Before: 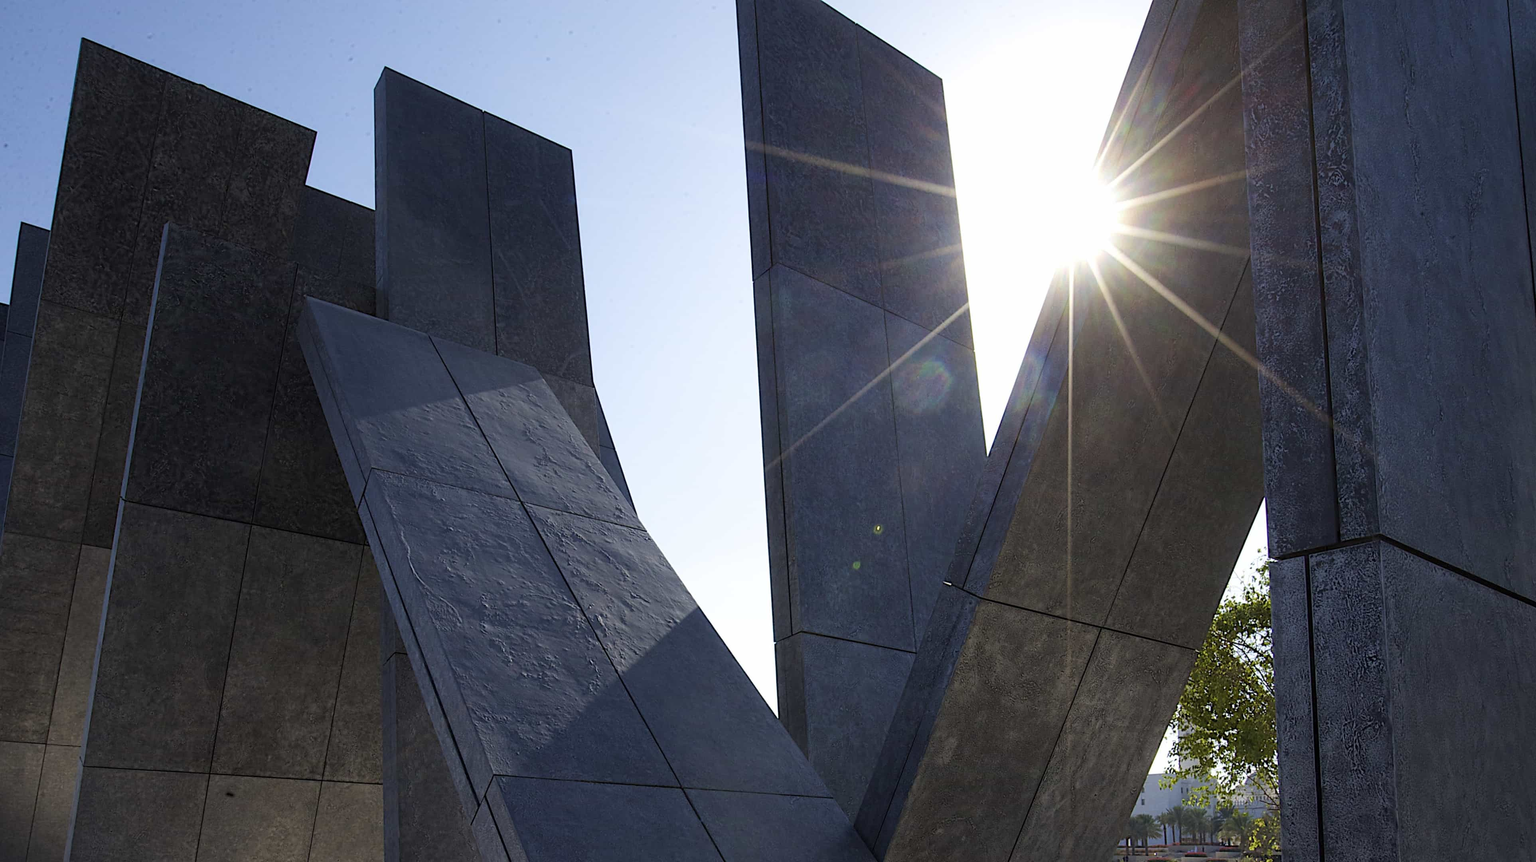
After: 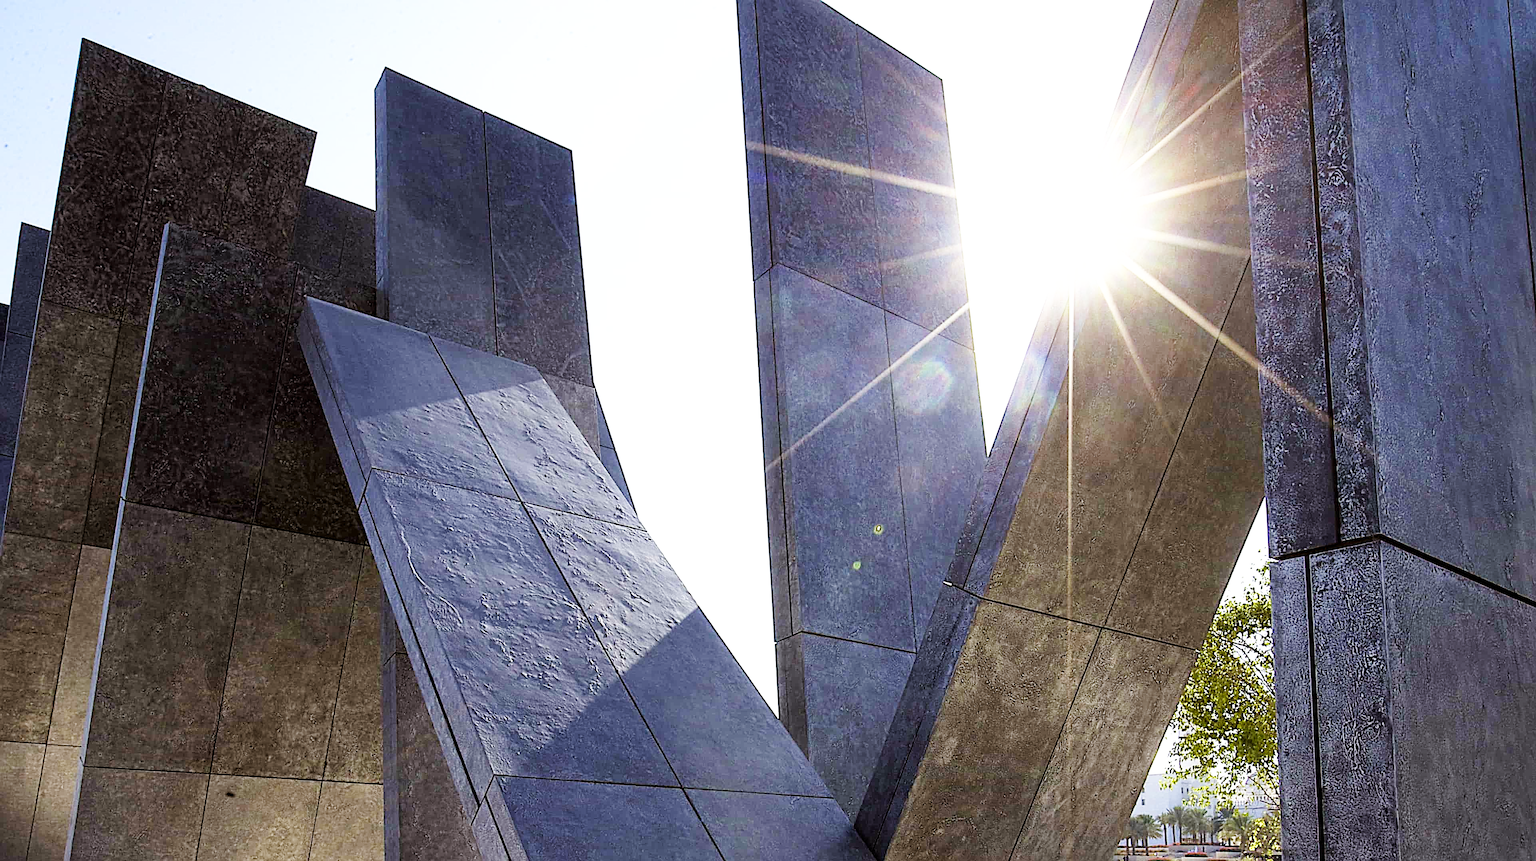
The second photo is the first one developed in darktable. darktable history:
base curve: curves: ch0 [(0, 0.003) (0.001, 0.002) (0.006, 0.004) (0.02, 0.022) (0.048, 0.086) (0.094, 0.234) (0.162, 0.431) (0.258, 0.629) (0.385, 0.8) (0.548, 0.918) (0.751, 0.988) (1, 1)], preserve colors none
exposure: black level correction 0.001, exposure 0.601 EV, compensate highlight preservation false
color zones: curves: ch2 [(0, 0.558) (0.066, 0.578) (0.286, 0.504) (0.429, 0.5) (0.571, 0.5) (0.714, 0.5) (0.857, 0.5) (1, 0.558)]
sharpen: radius 2.675, amount 0.669
levels: levels [0.023, 0.511, 1]
fill light: exposure -1.38 EV
color balance: mode lift, gamma, gain (sRGB), lift [1, 1.028, 1, 0.973]
